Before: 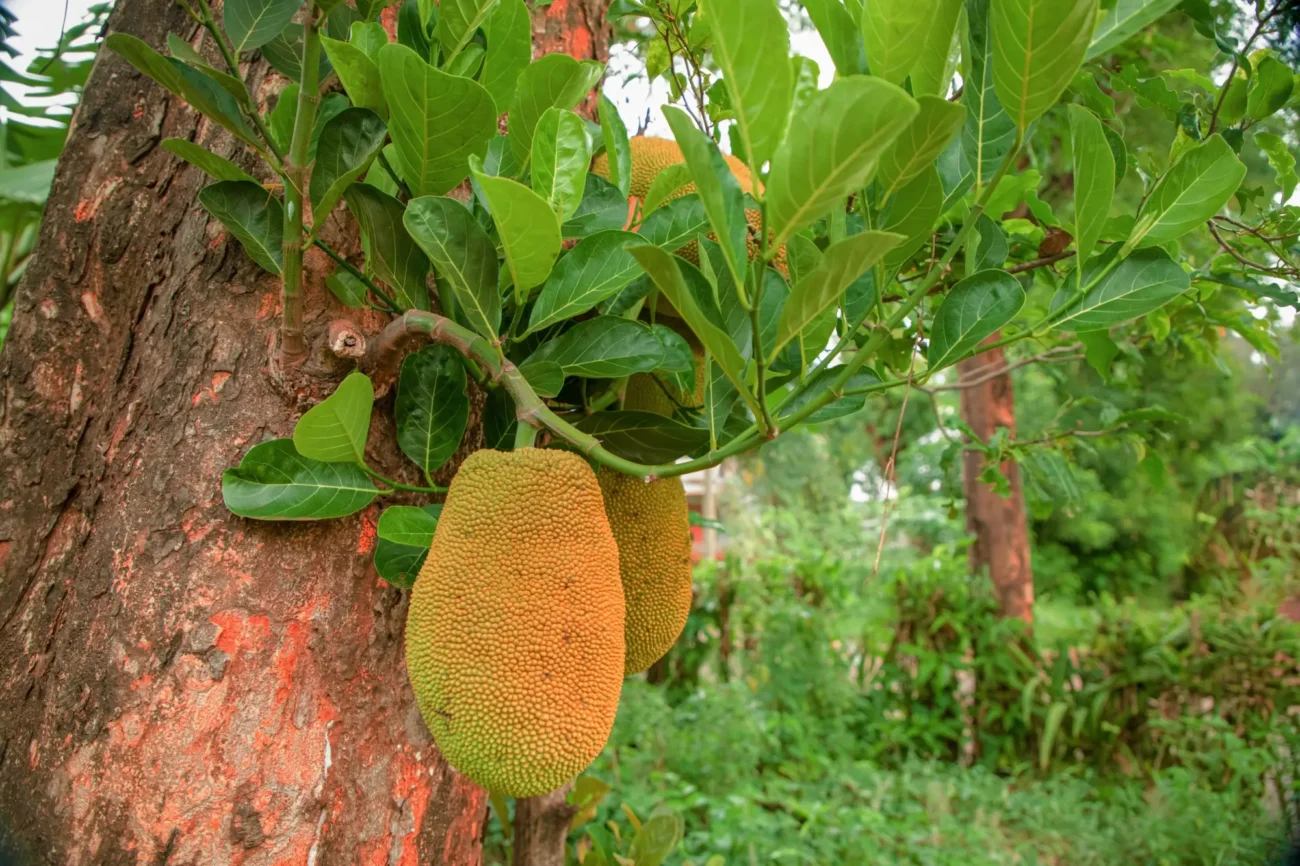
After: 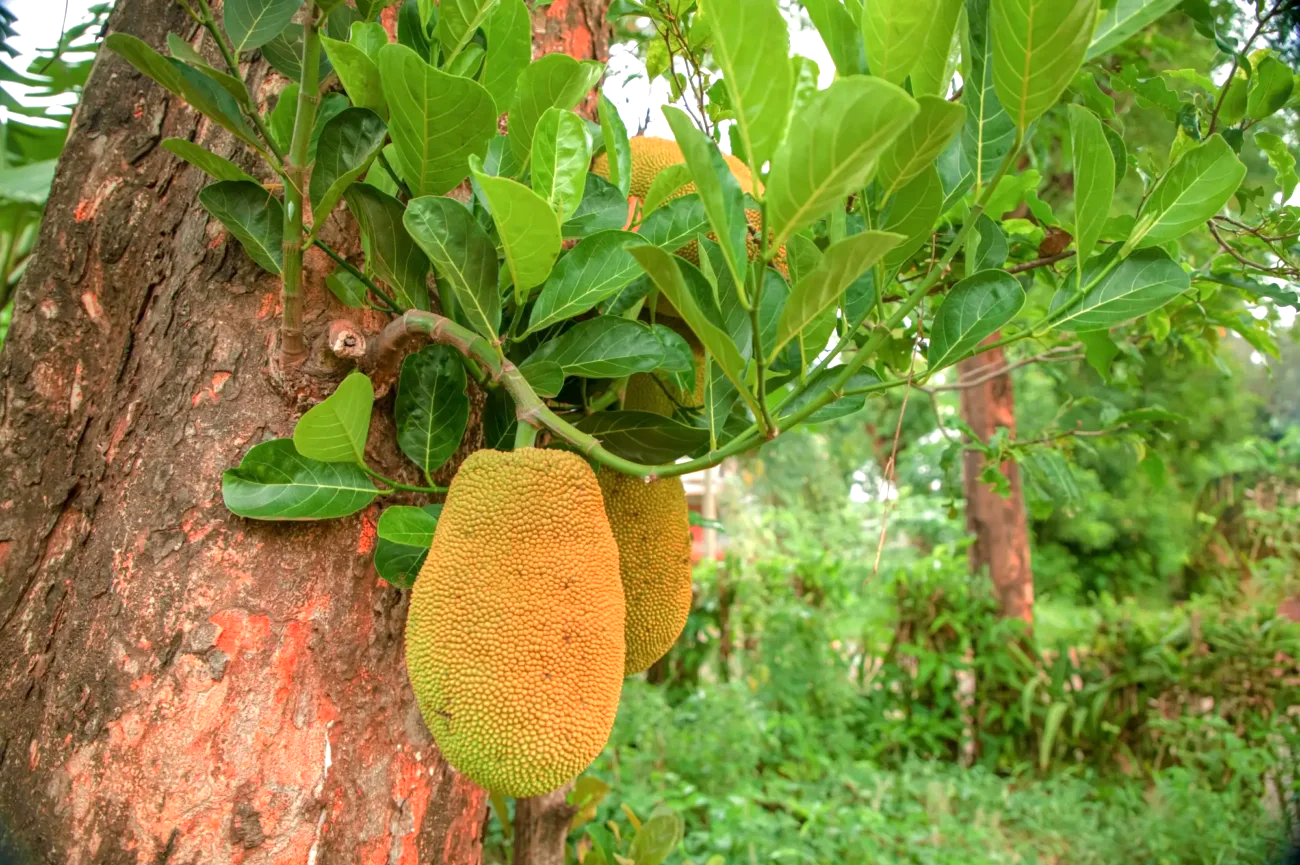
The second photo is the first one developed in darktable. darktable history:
crop: bottom 0.074%
exposure: black level correction 0.001, exposure 0.499 EV, compensate exposure bias true, compensate highlight preservation false
